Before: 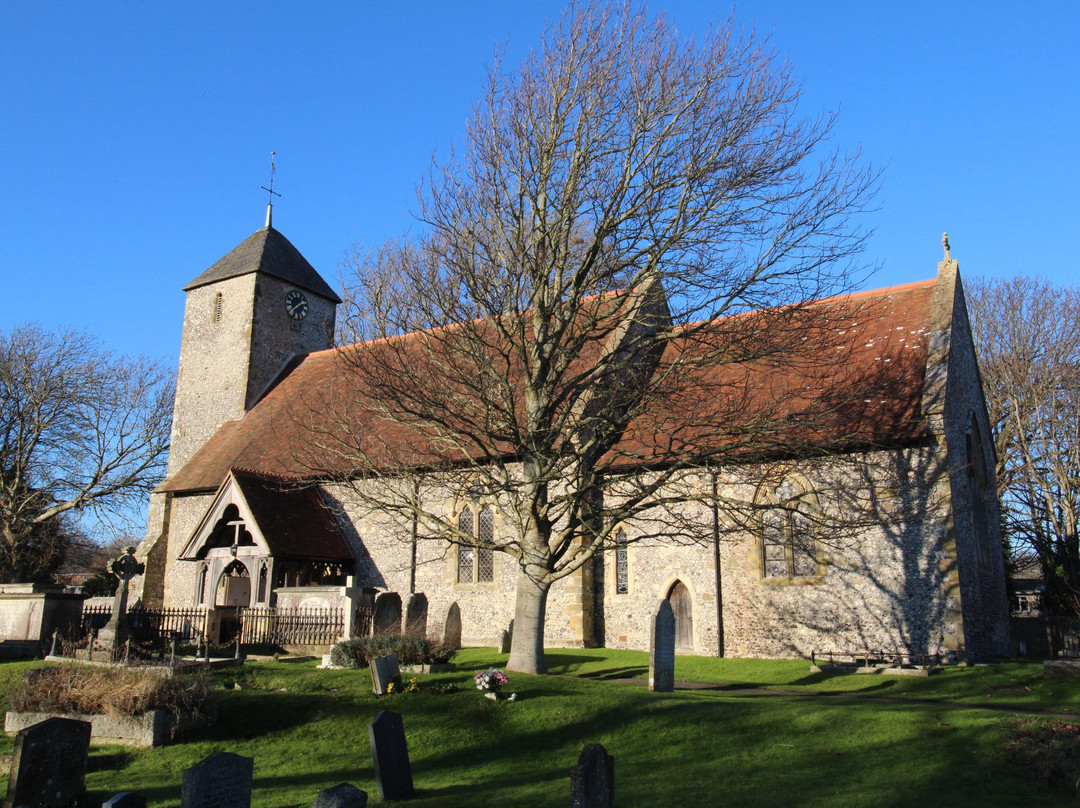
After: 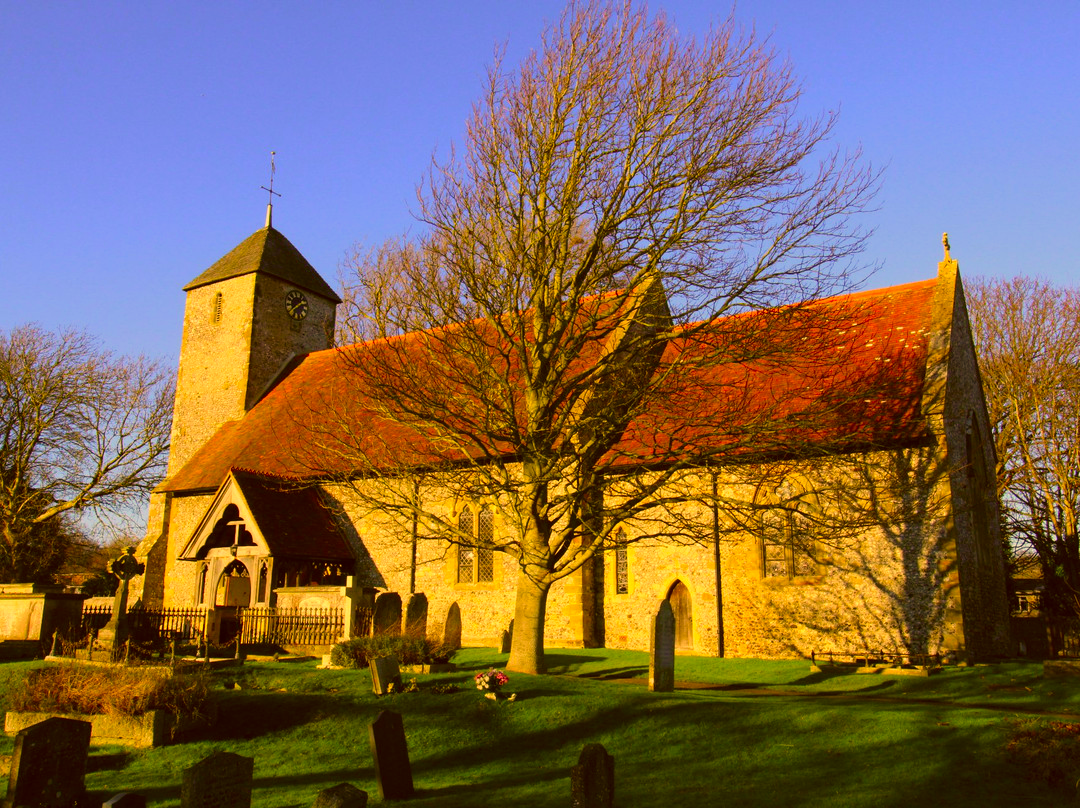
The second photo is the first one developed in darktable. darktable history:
color correction: highlights a* 11.01, highlights b* 30.47, shadows a* 2.58, shadows b* 18.04, saturation 1.76
